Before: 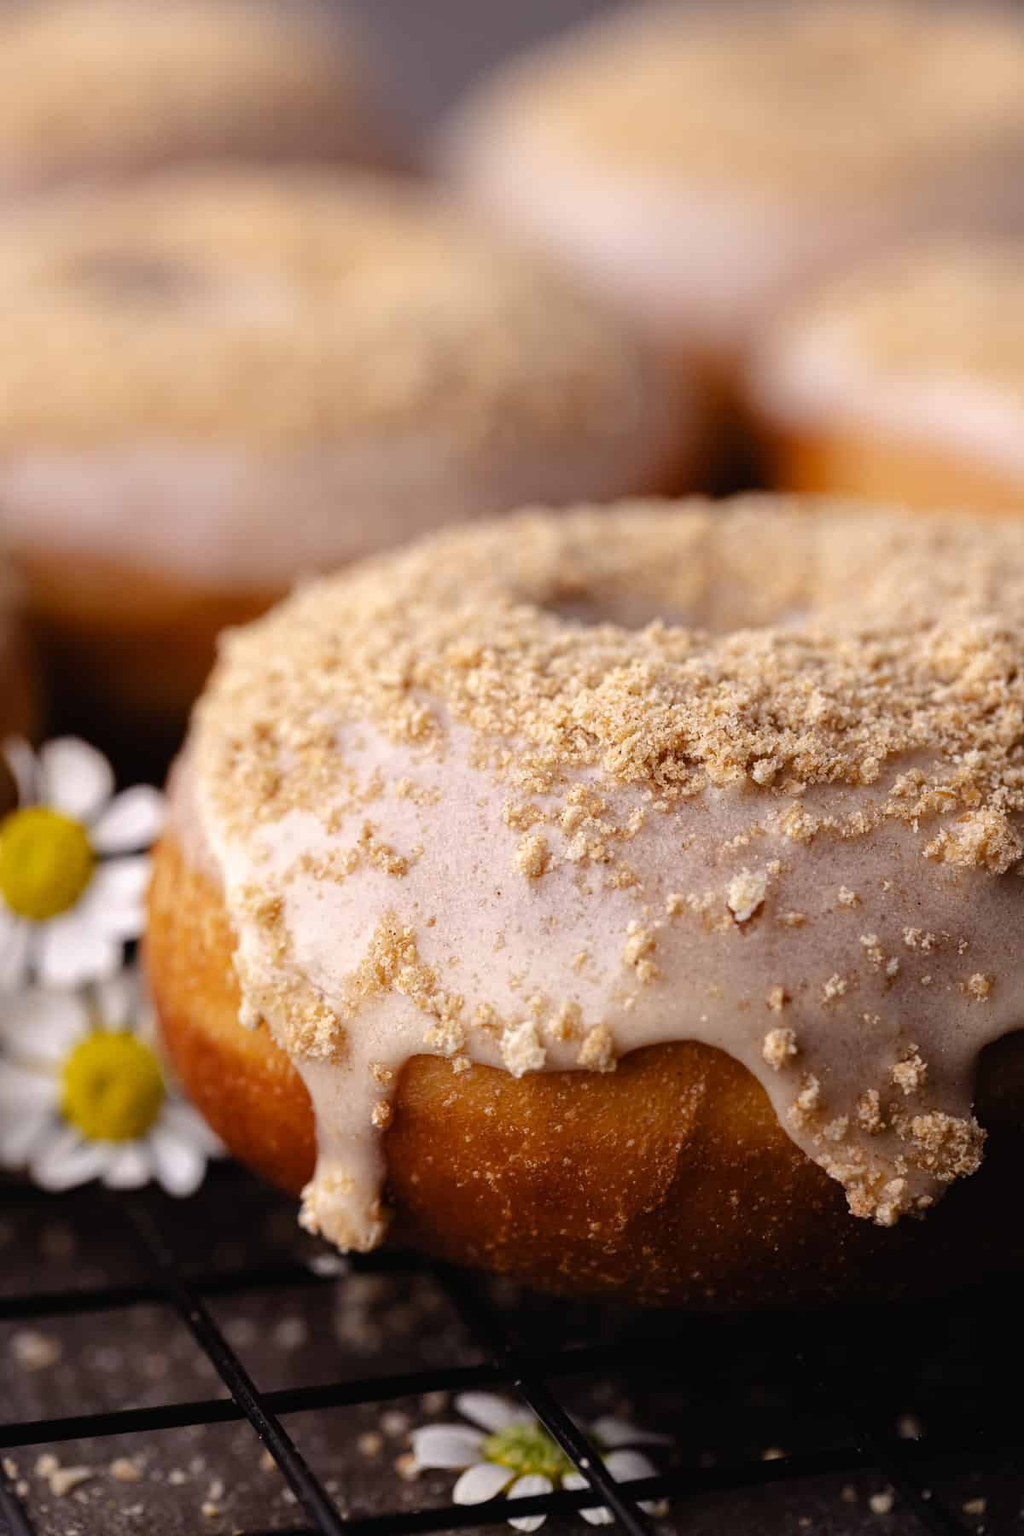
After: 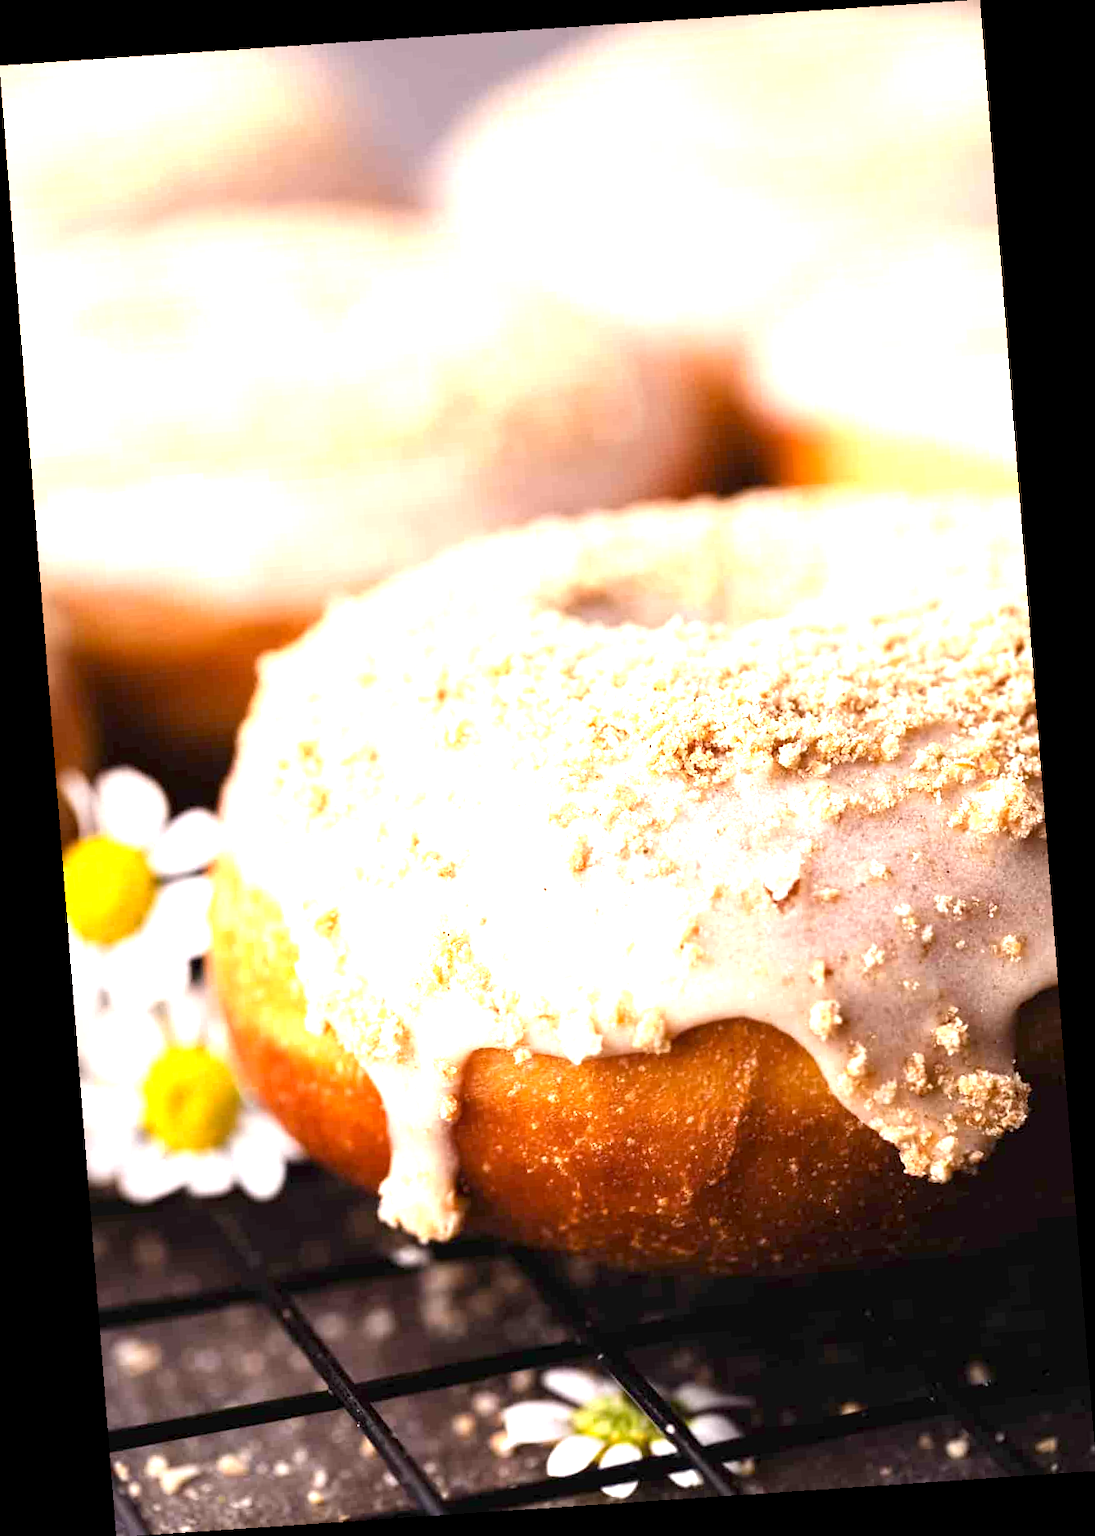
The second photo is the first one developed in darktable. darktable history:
rotate and perspective: rotation -4.2°, shear 0.006, automatic cropping off
exposure: black level correction 0.001, exposure 1.822 EV, compensate exposure bias true, compensate highlight preservation false
